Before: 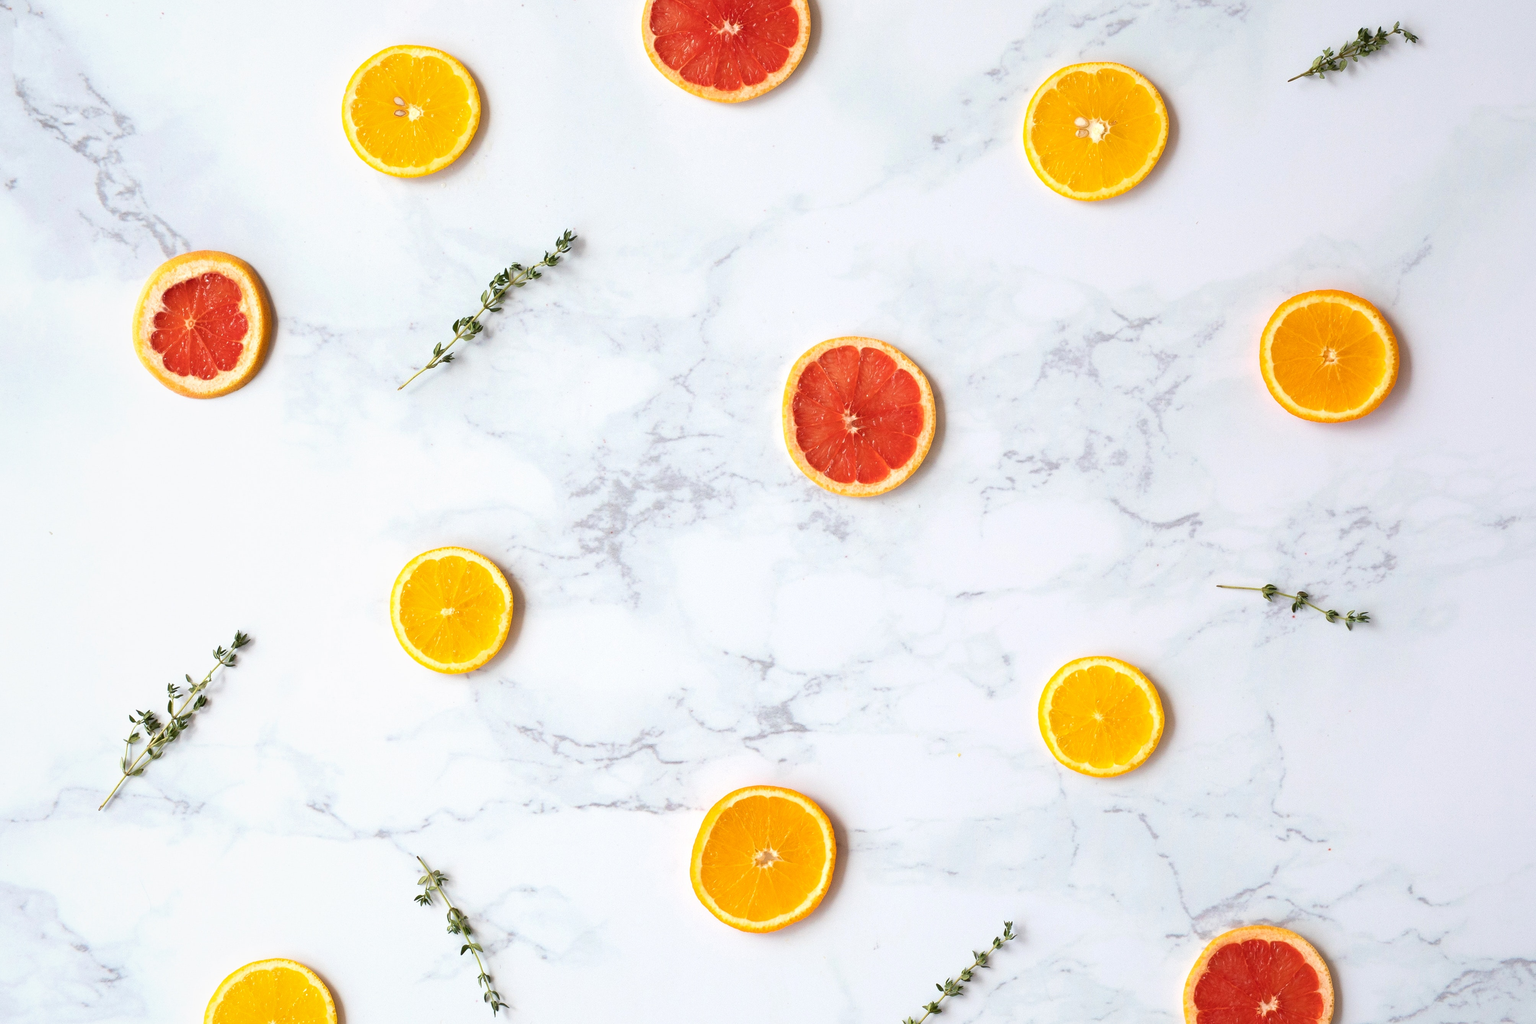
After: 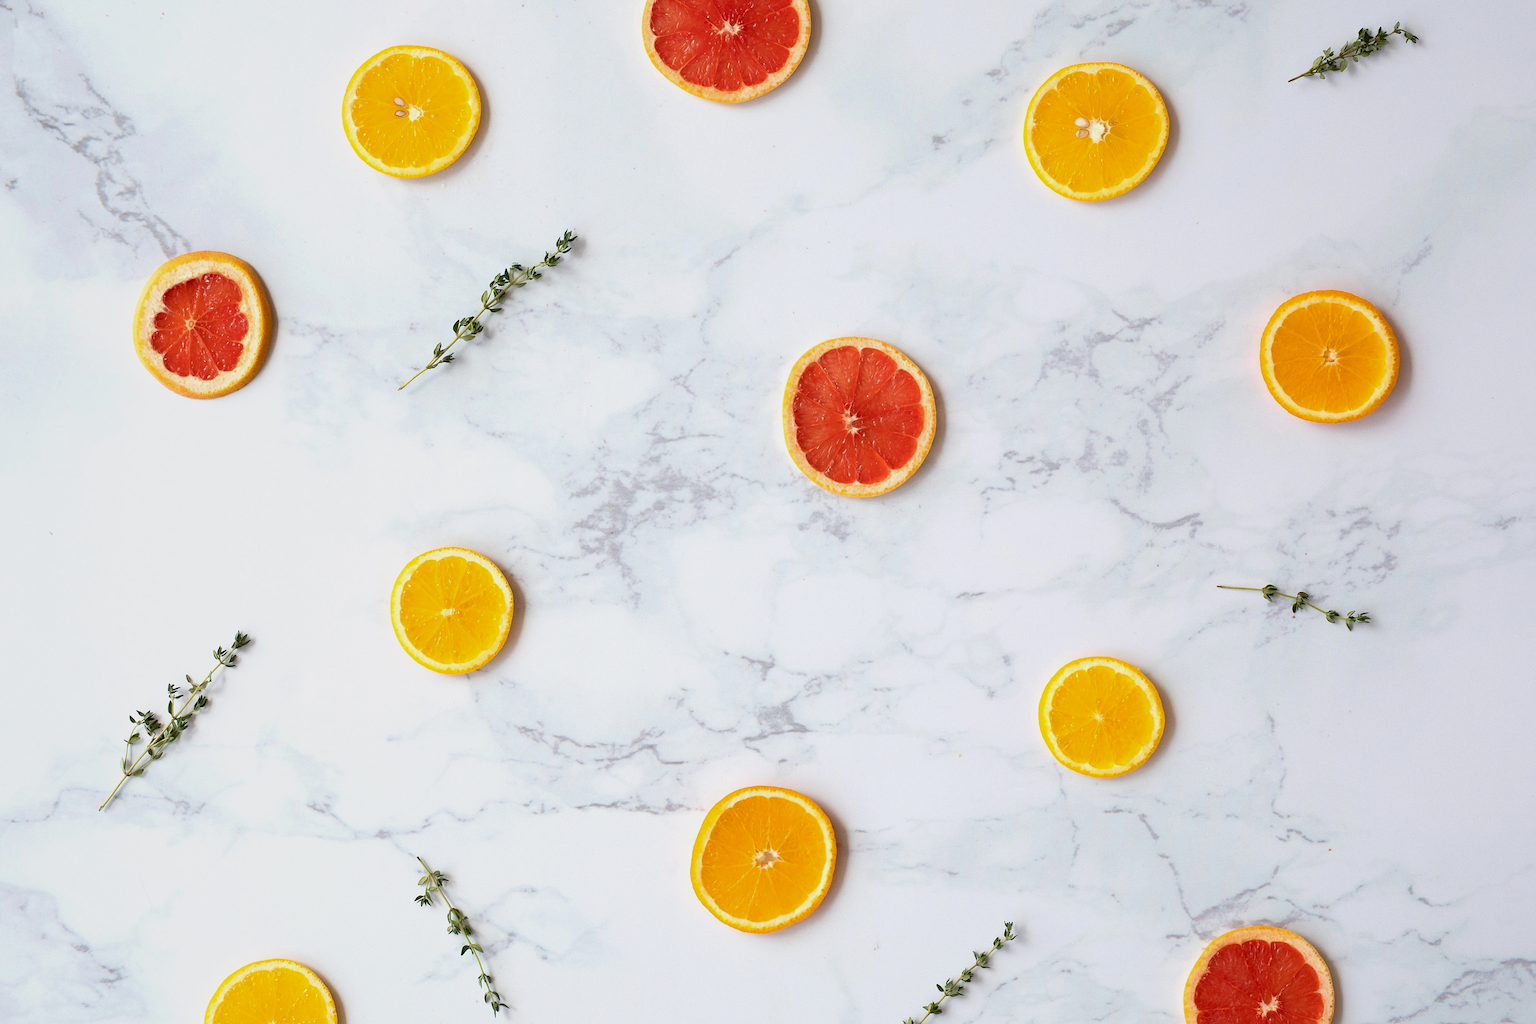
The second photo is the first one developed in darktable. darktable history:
exposure: black level correction 0.006, exposure -0.222 EV, compensate highlight preservation false
sharpen: amount 0.211
